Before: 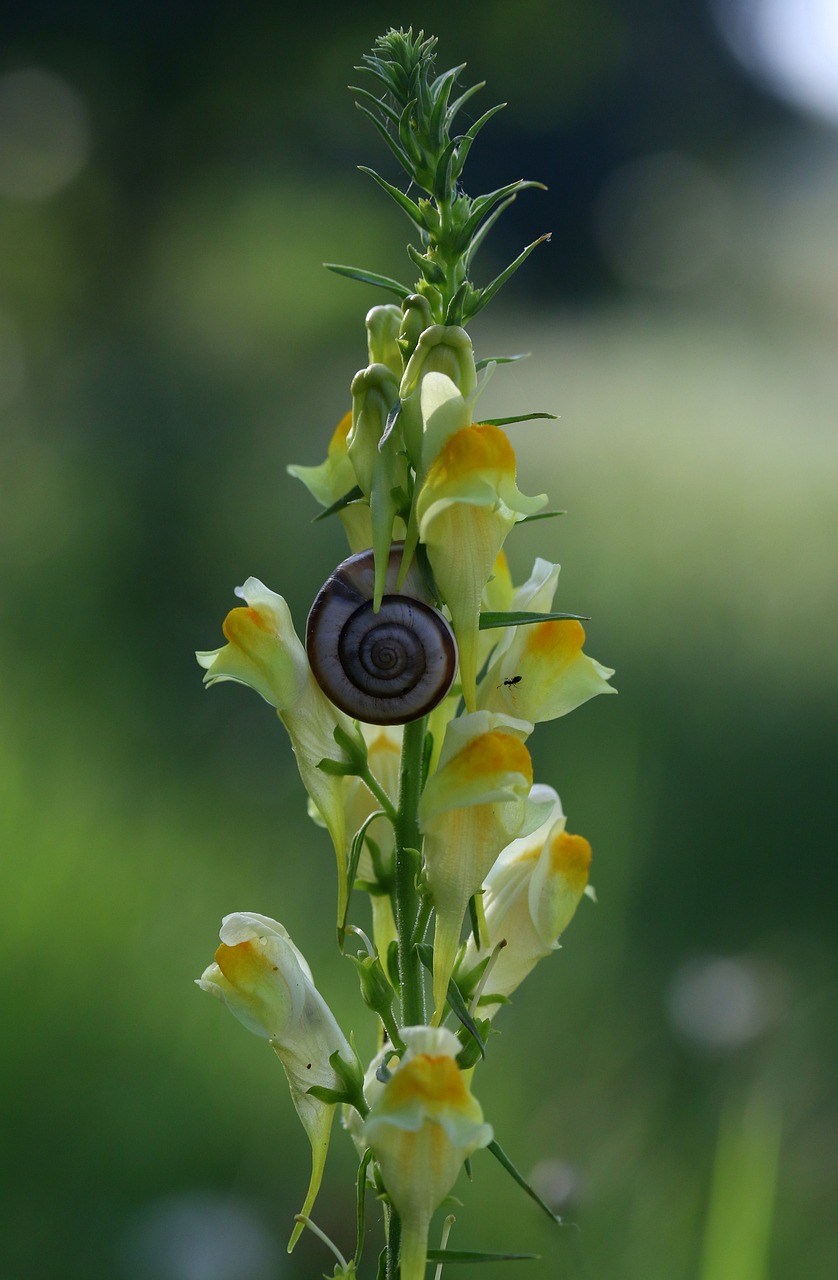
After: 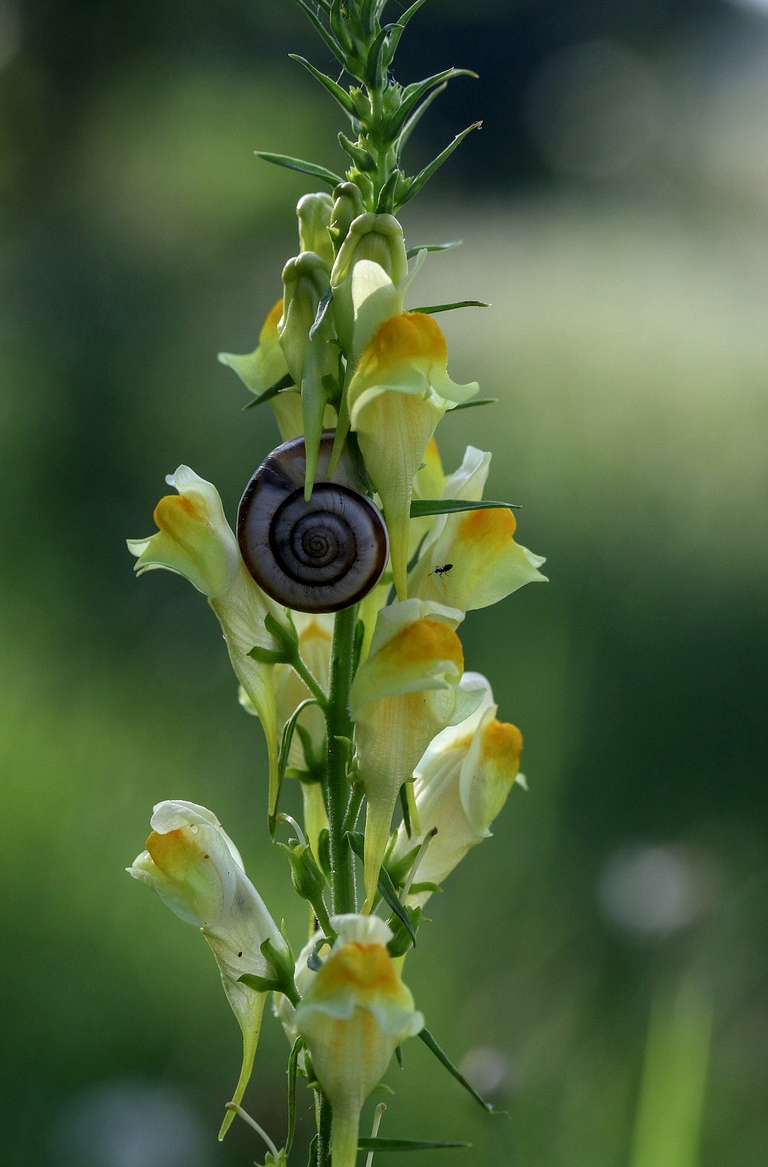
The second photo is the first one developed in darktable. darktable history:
crop and rotate: left 8.251%, top 8.821%
local contrast: detail 130%
